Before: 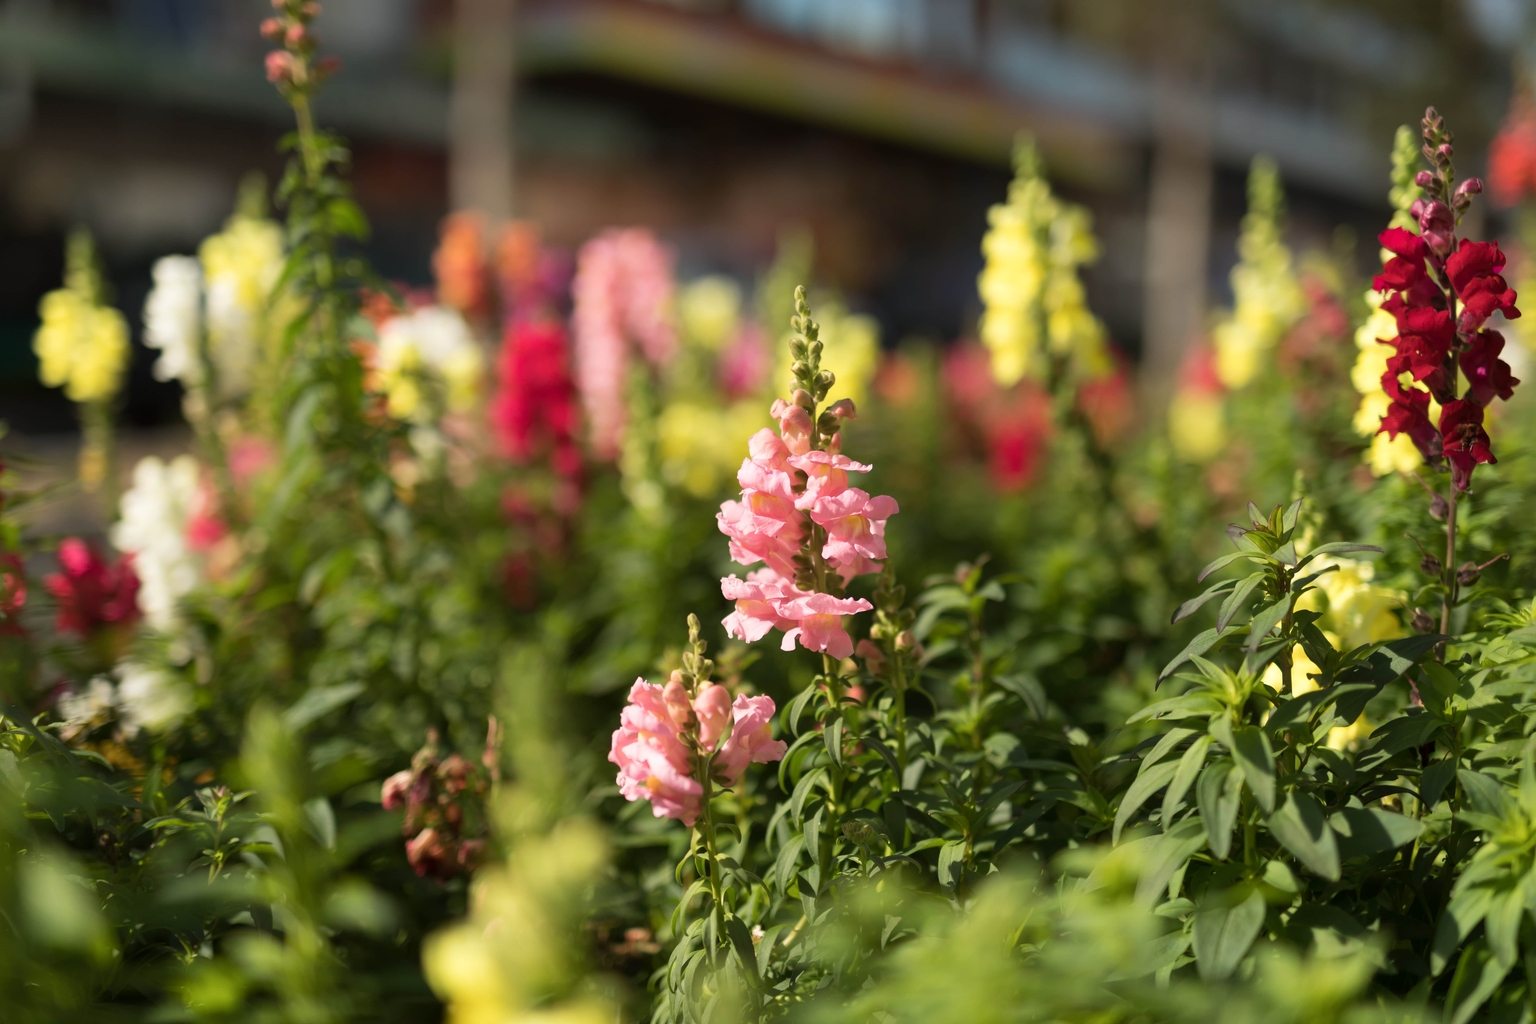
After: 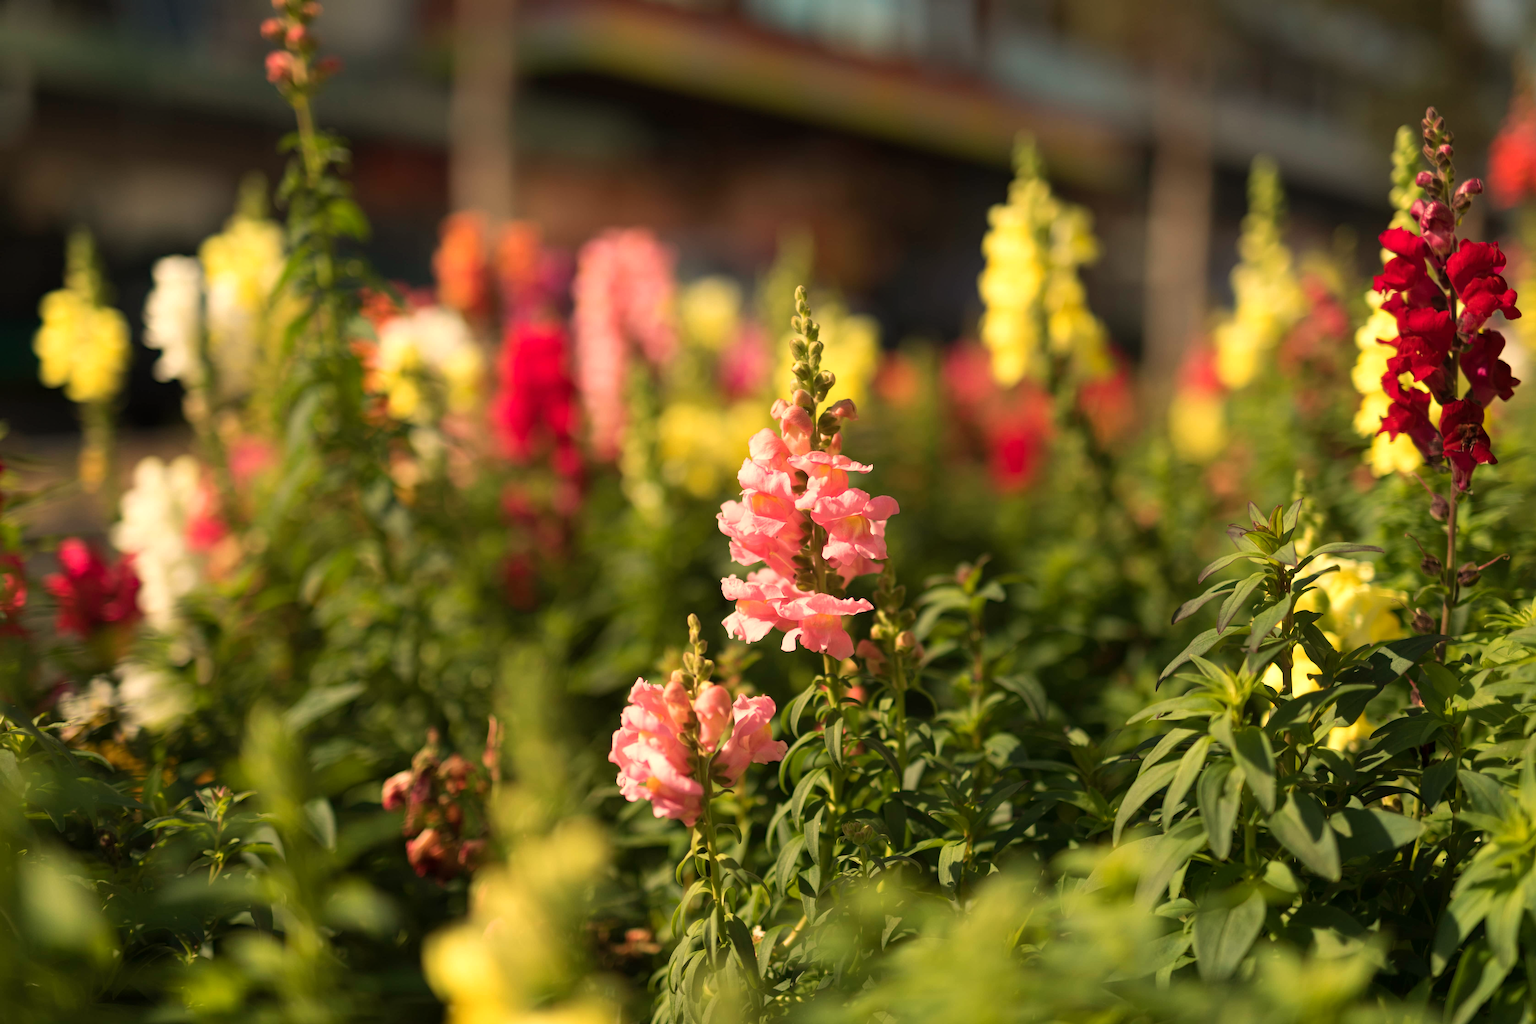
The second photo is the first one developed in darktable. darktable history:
white balance: red 1.138, green 0.996, blue 0.812
haze removal: compatibility mode true, adaptive false
